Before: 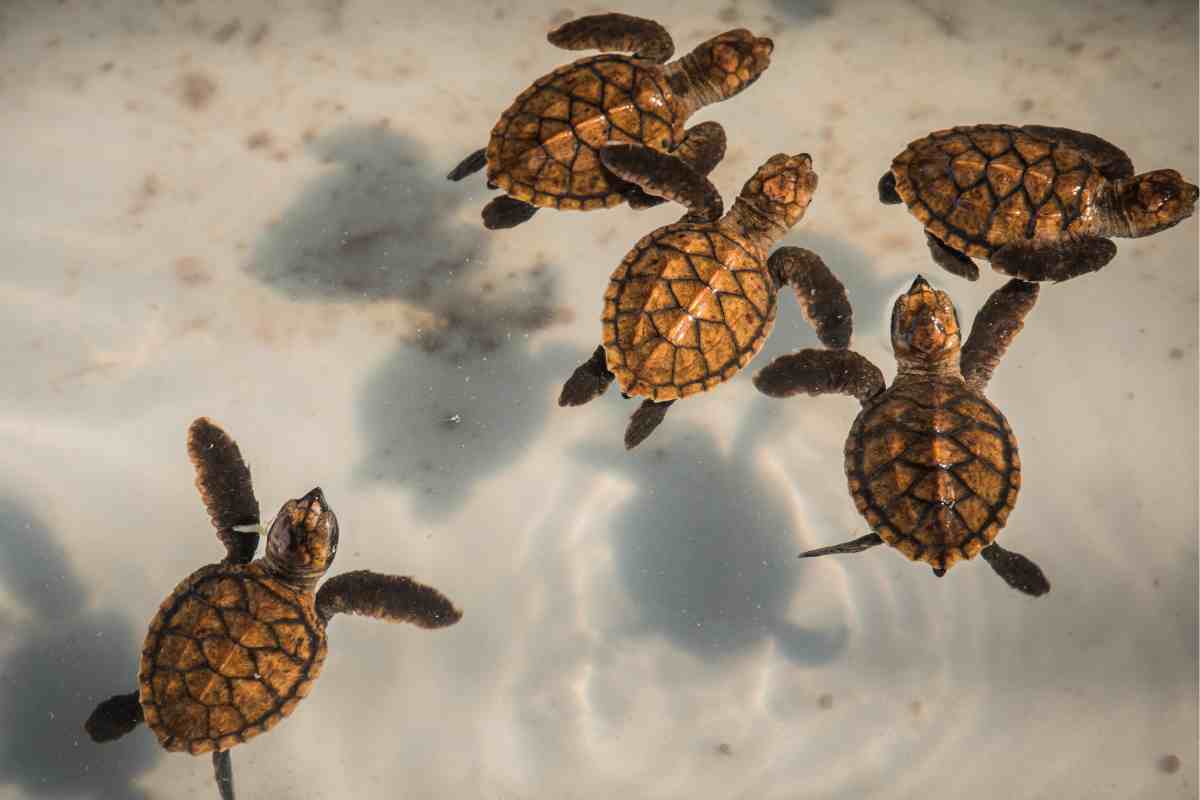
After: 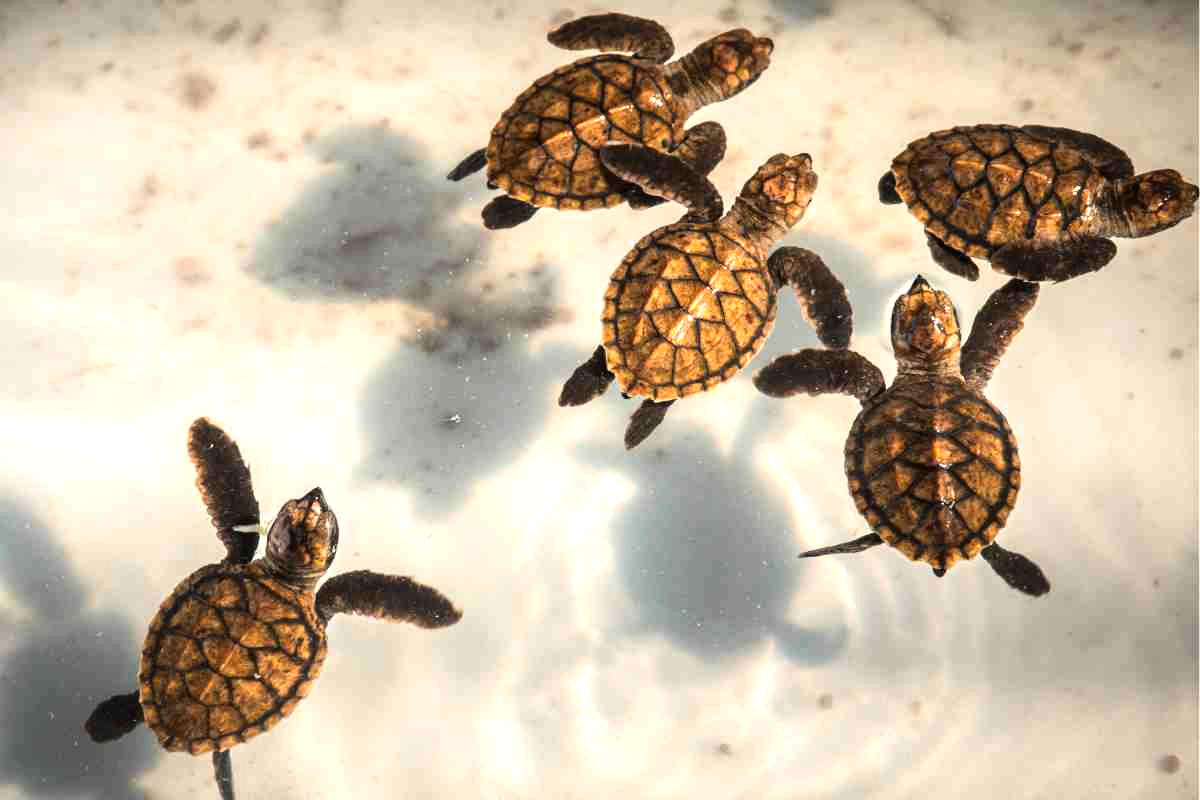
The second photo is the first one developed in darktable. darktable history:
exposure: black level correction 0.001, exposure 0.499 EV, compensate highlight preservation false
tone equalizer: -8 EV -0.426 EV, -7 EV -0.368 EV, -6 EV -0.364 EV, -5 EV -0.19 EV, -3 EV 0.194 EV, -2 EV 0.358 EV, -1 EV 0.414 EV, +0 EV 0.427 EV, edges refinement/feathering 500, mask exposure compensation -1.57 EV, preserve details no
